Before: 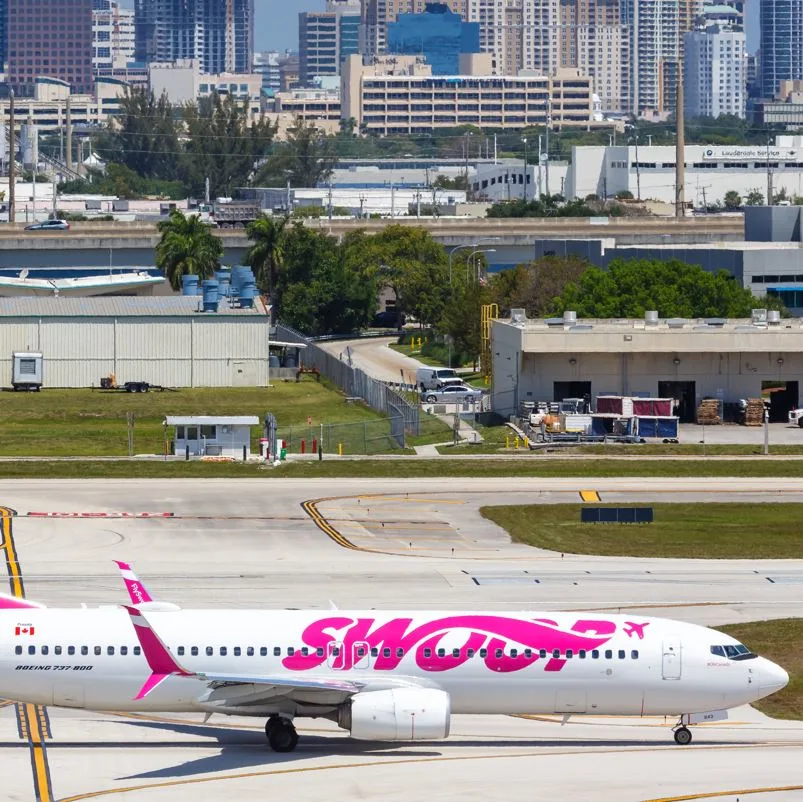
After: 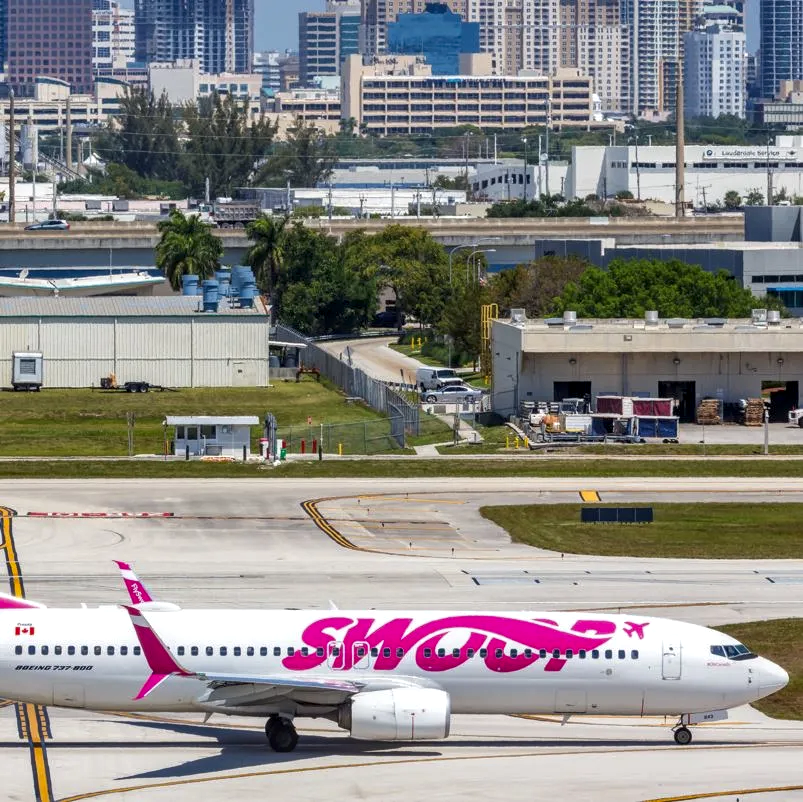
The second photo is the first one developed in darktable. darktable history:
shadows and highlights: shadows 48.61, highlights -41.63, soften with gaussian
local contrast: detail 130%
